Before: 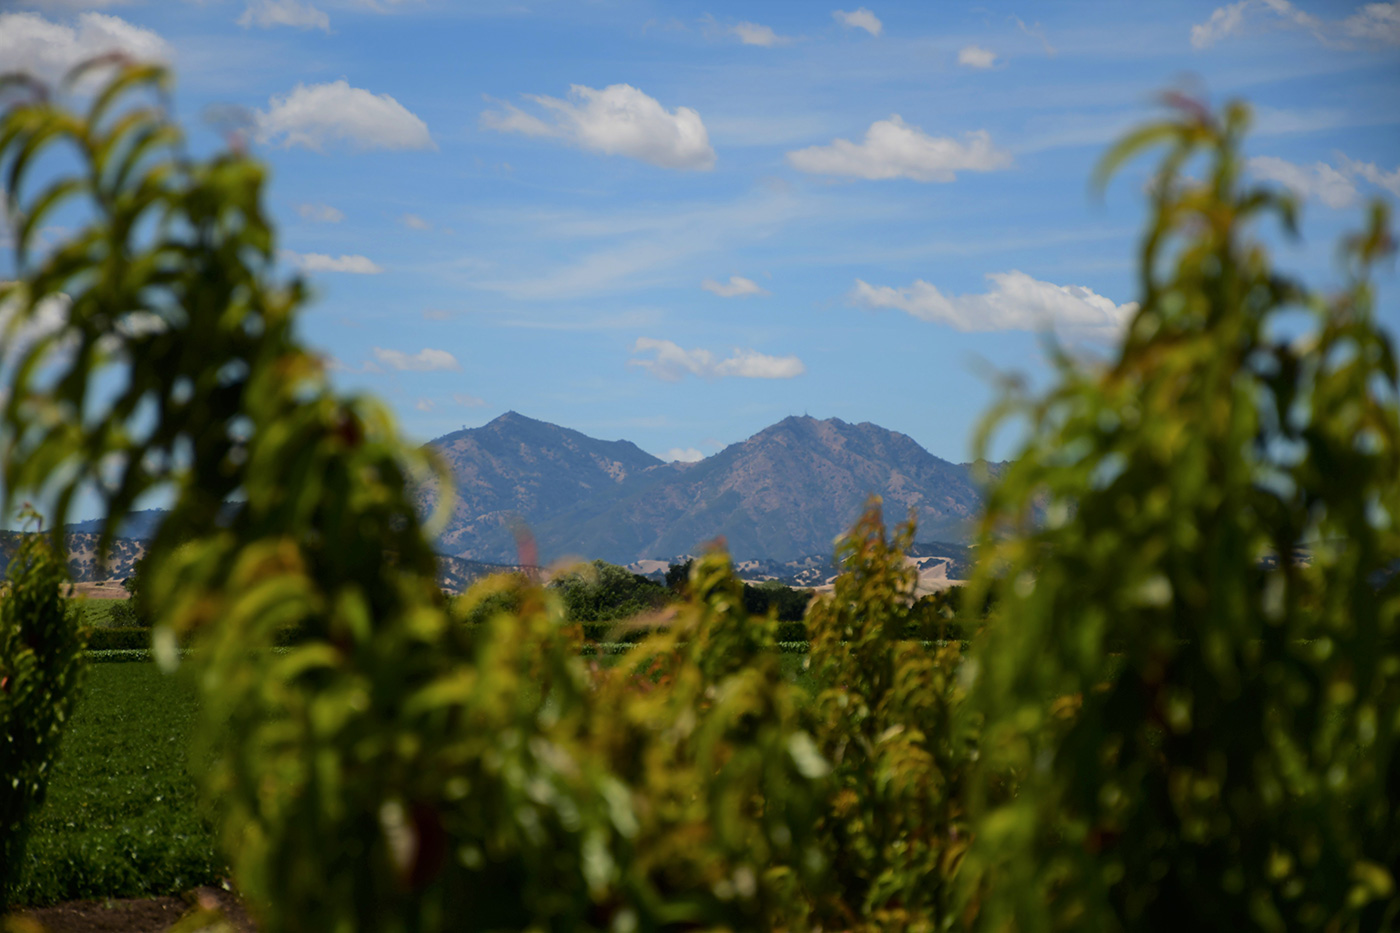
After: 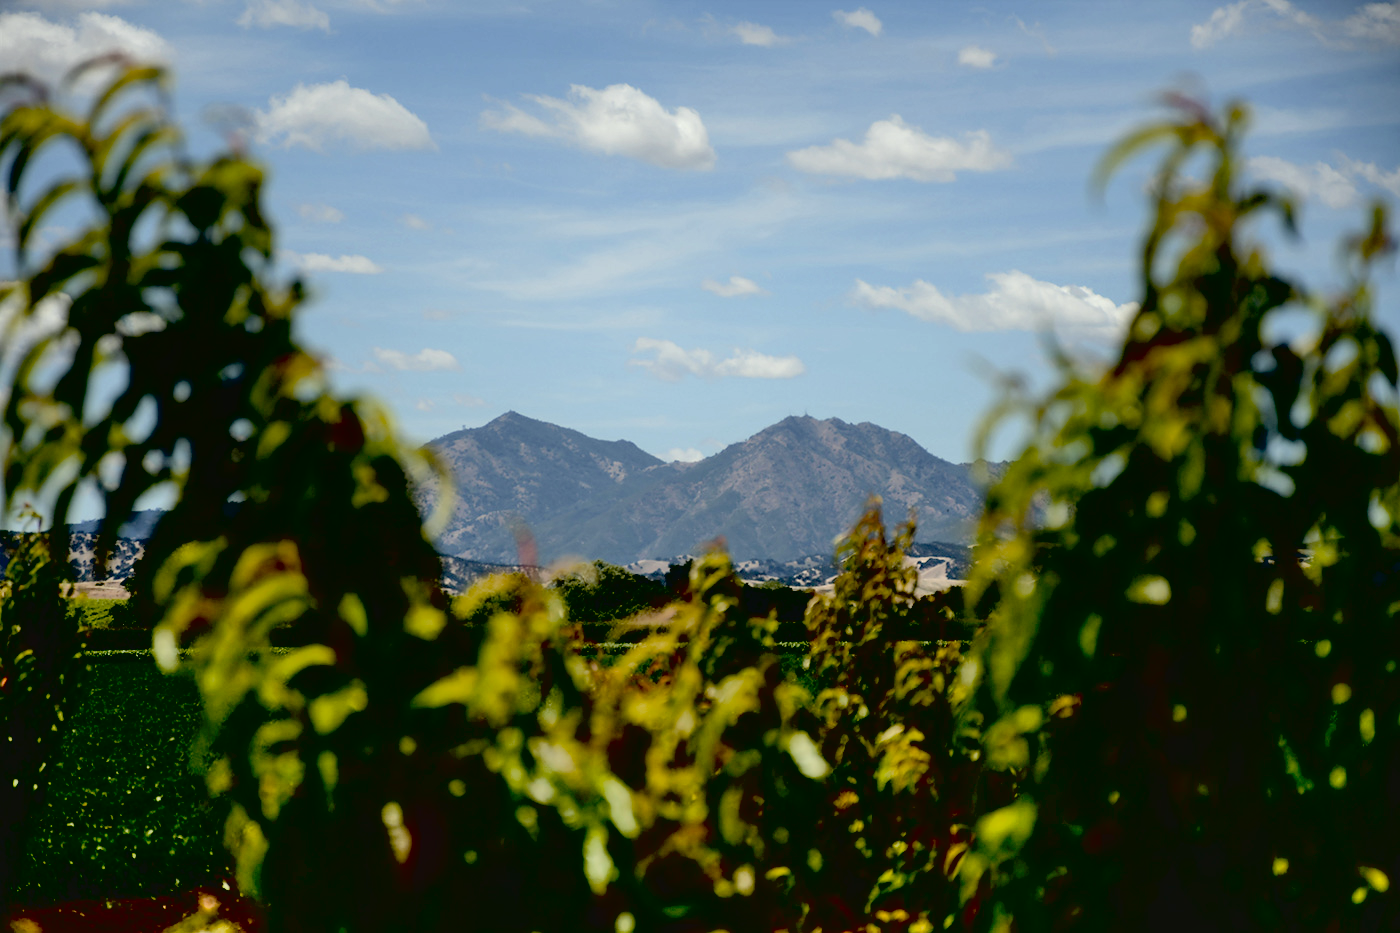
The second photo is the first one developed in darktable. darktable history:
contrast brightness saturation: contrast -0.05, saturation -0.41
exposure: black level correction 0.04, exposure 0.5 EV, compensate highlight preservation false
shadows and highlights: radius 264.75, soften with gaussian
color correction: highlights a* -2.68, highlights b* 2.57
